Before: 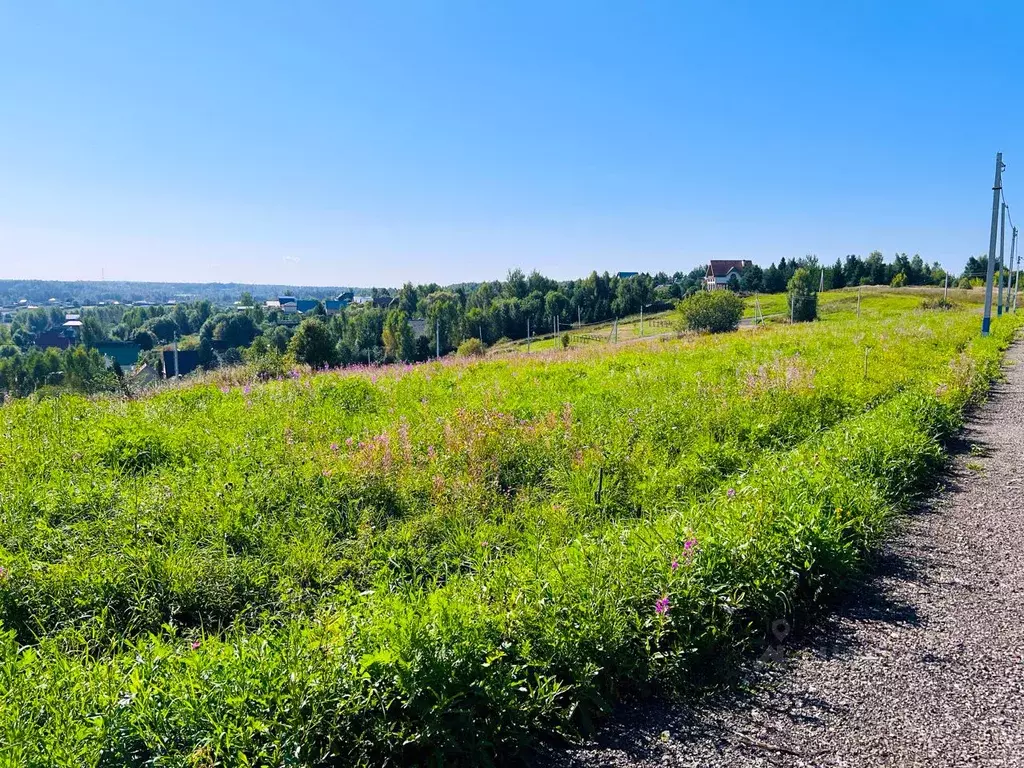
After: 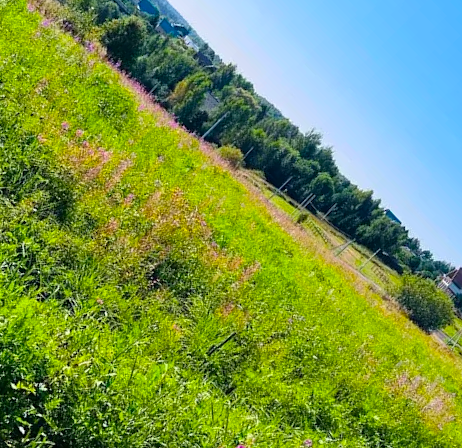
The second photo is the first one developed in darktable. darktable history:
crop and rotate: angle -46°, top 16.287%, right 0.989%, bottom 11.609%
